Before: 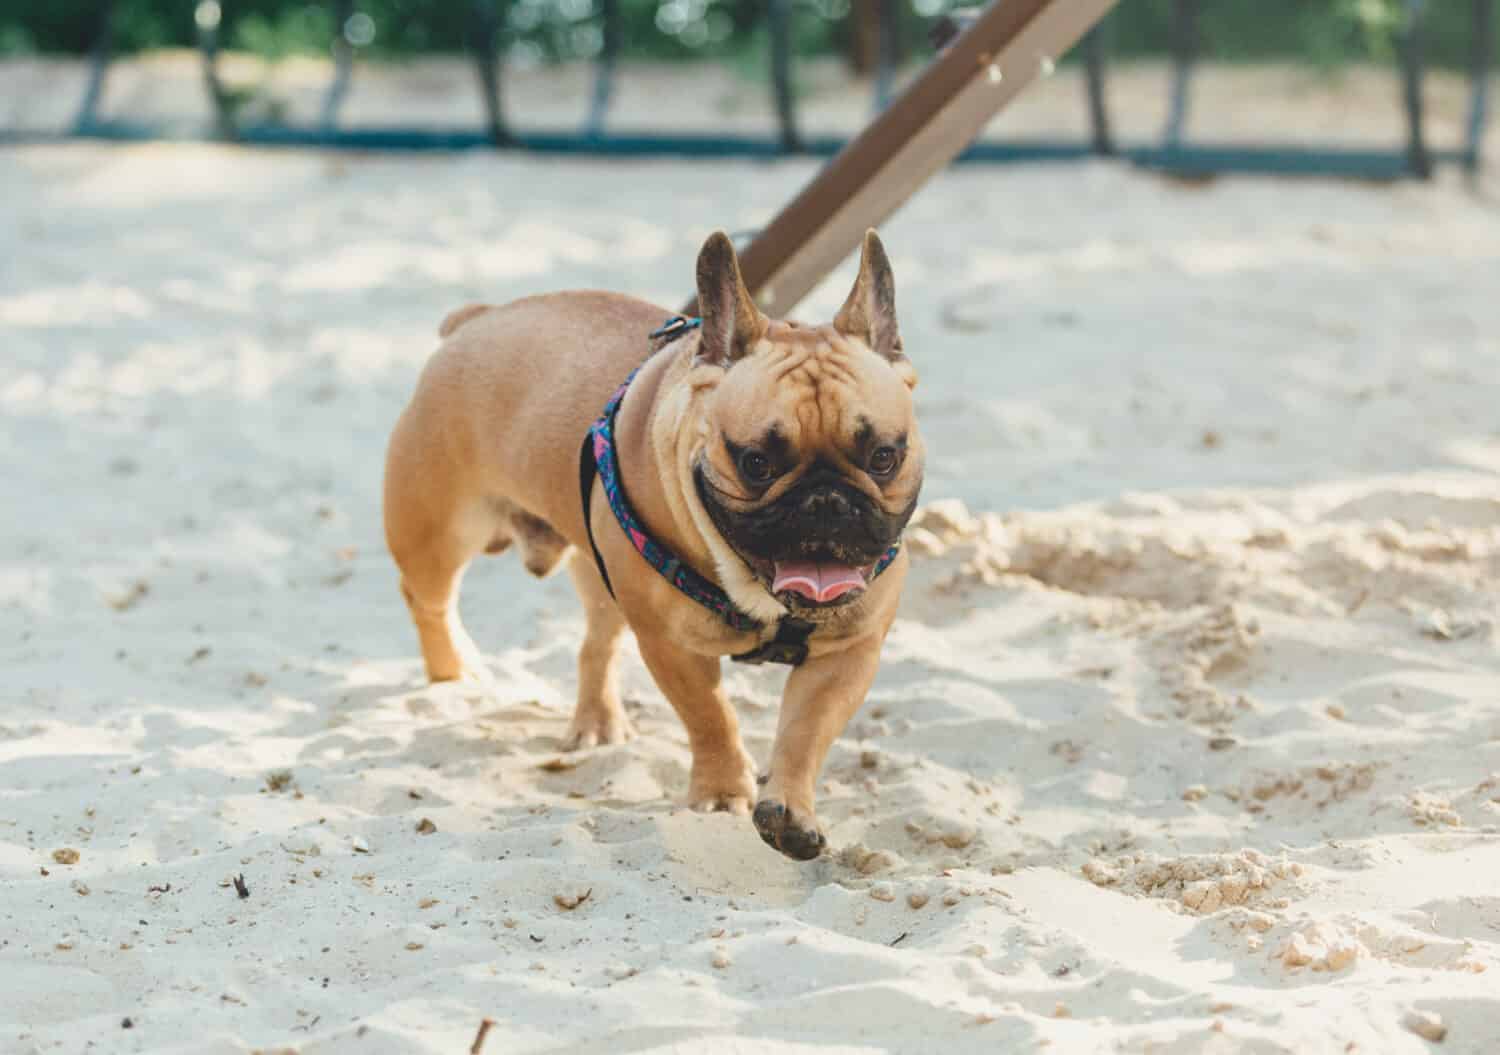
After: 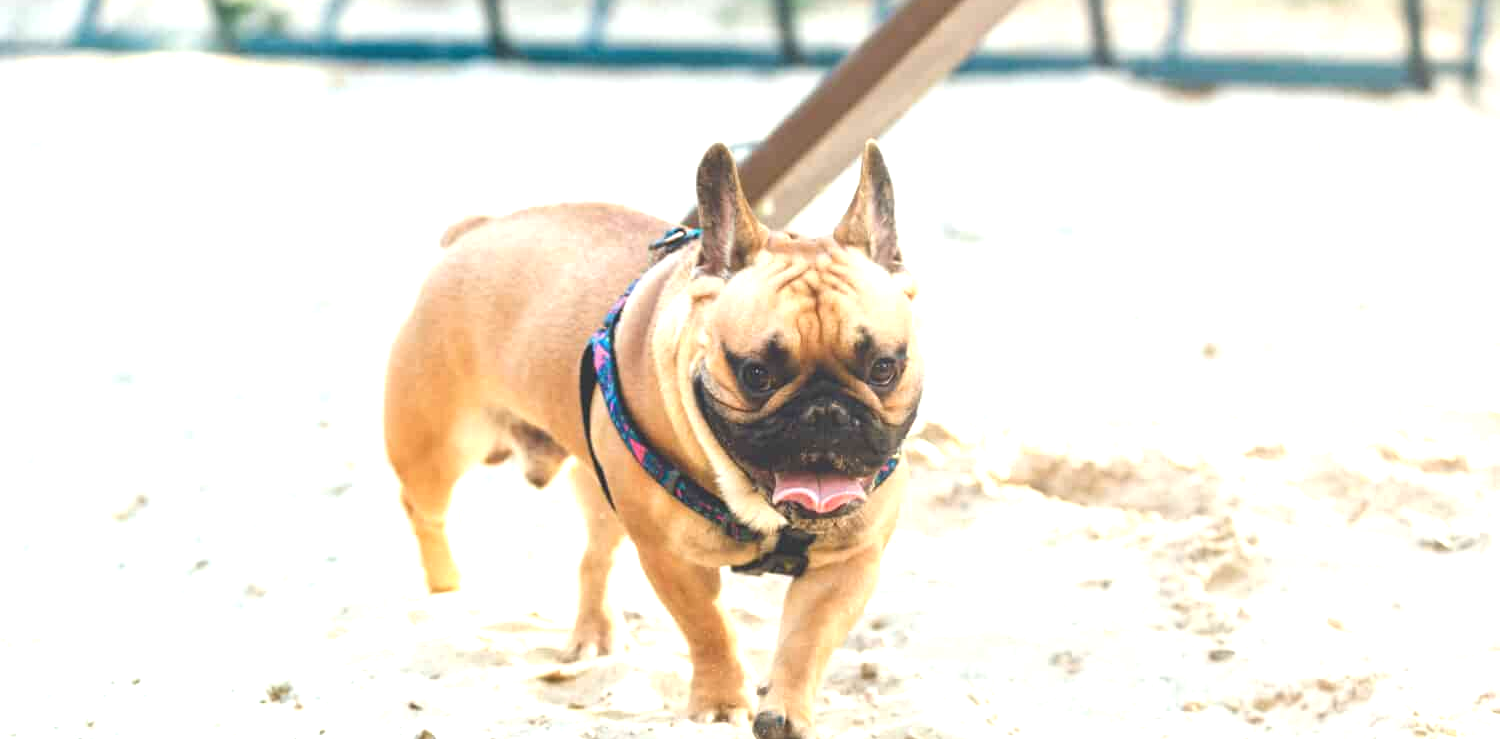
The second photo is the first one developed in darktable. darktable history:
crop and rotate: top 8.578%, bottom 21.359%
exposure: black level correction 0, exposure 1.095 EV, compensate highlight preservation false
